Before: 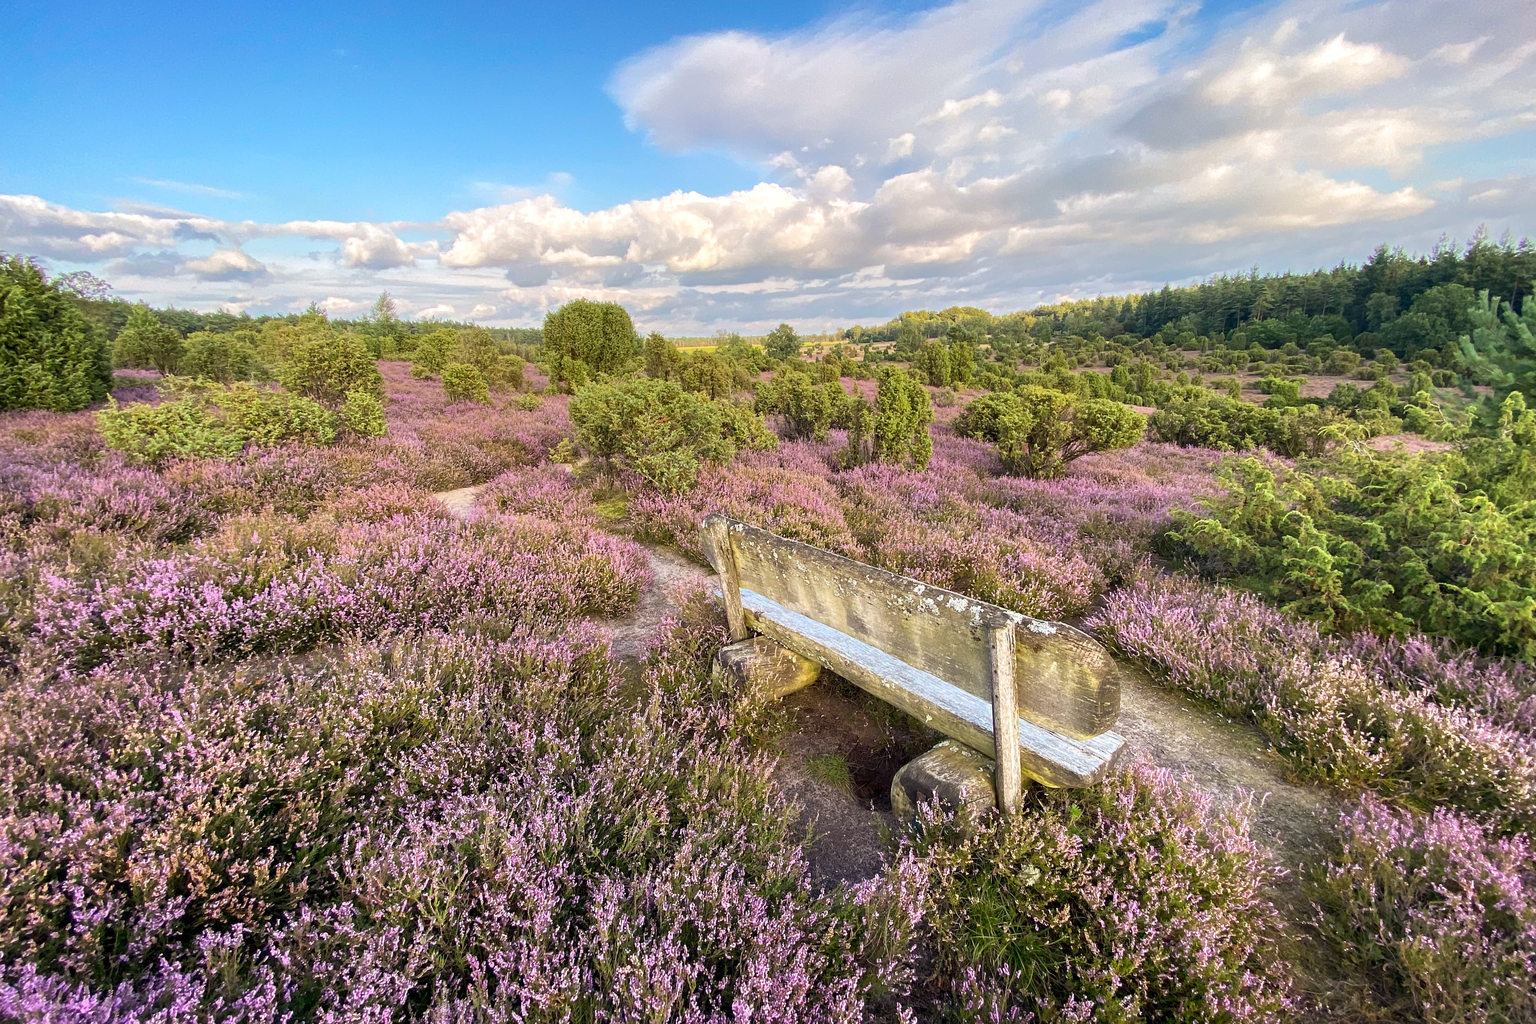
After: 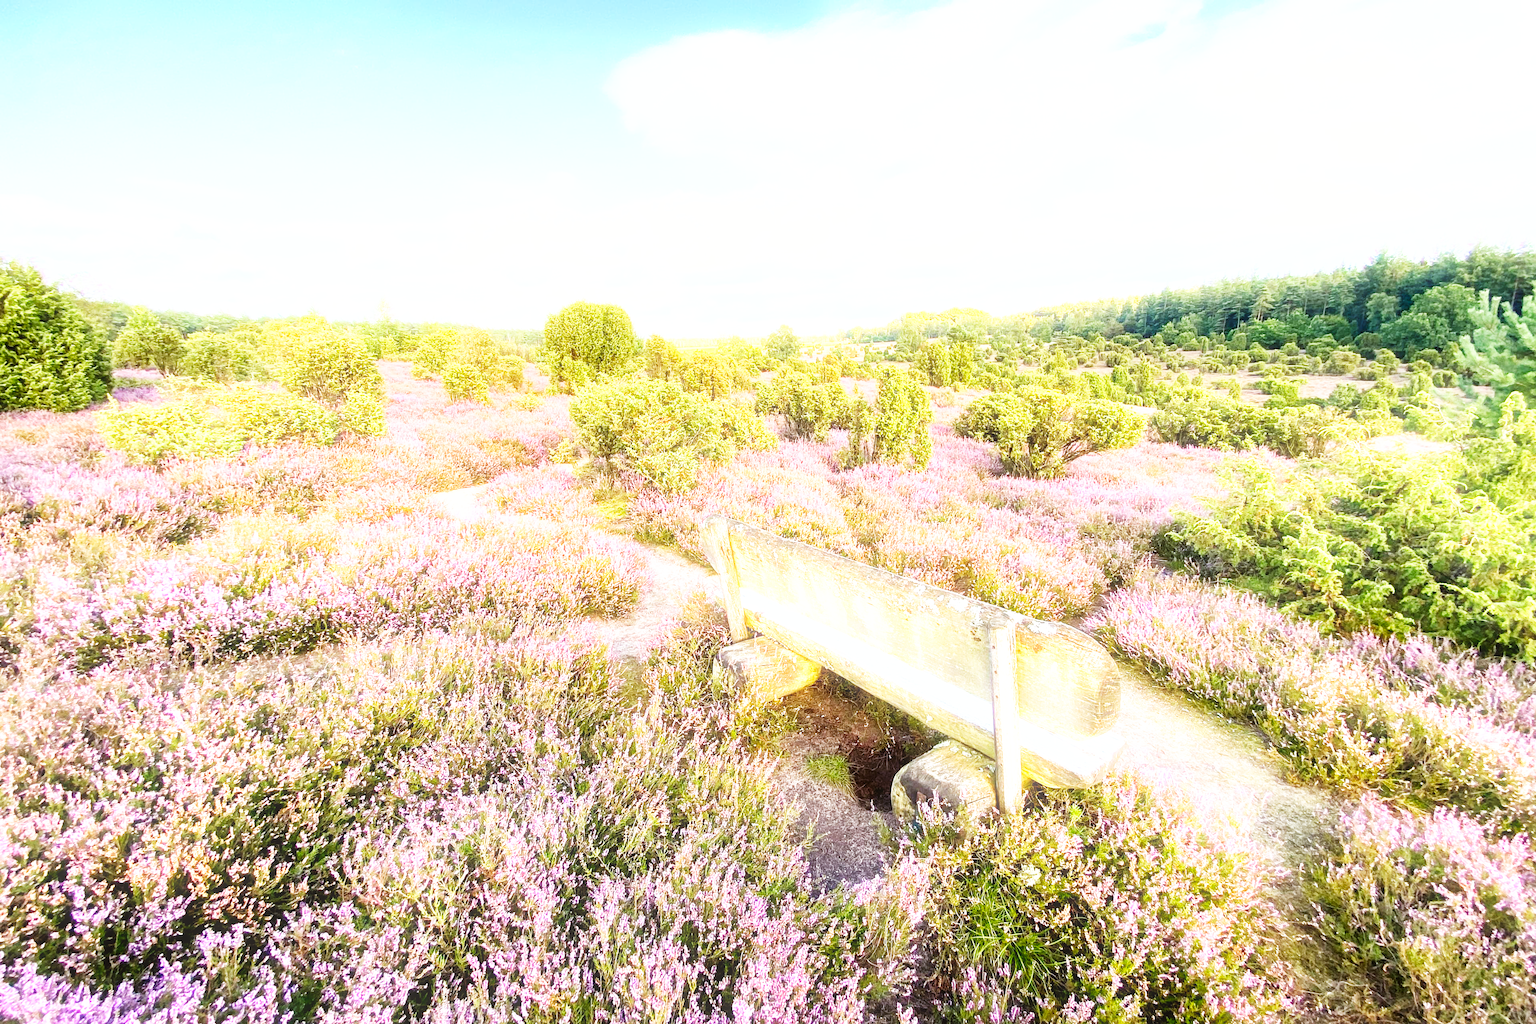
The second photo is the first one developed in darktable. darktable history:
exposure: black level correction 0, exposure 0.7 EV, compensate exposure bias true, compensate highlight preservation false
color balance: lift [1.004, 1.002, 1.002, 0.998], gamma [1, 1.007, 1.002, 0.993], gain [1, 0.977, 1.013, 1.023], contrast -3.64%
bloom: size 9%, threshold 100%, strength 7%
base curve: curves: ch0 [(0, 0) (0.007, 0.004) (0.027, 0.03) (0.046, 0.07) (0.207, 0.54) (0.442, 0.872) (0.673, 0.972) (1, 1)], preserve colors none
